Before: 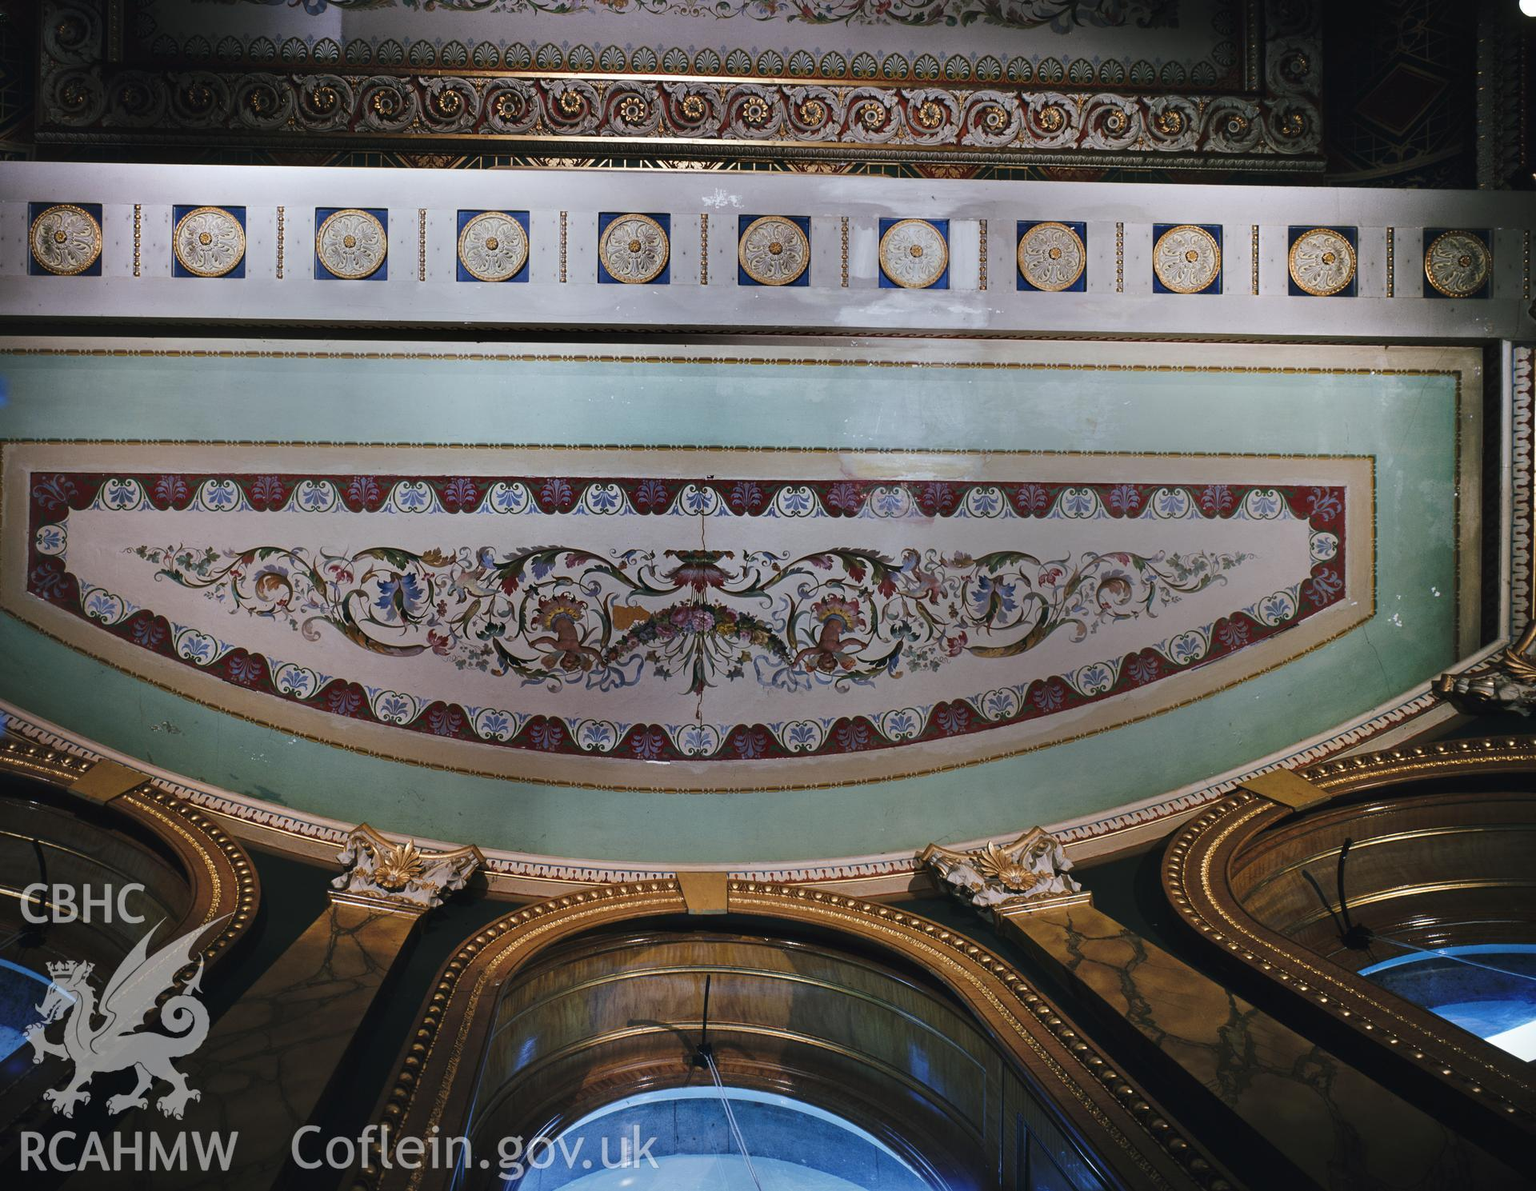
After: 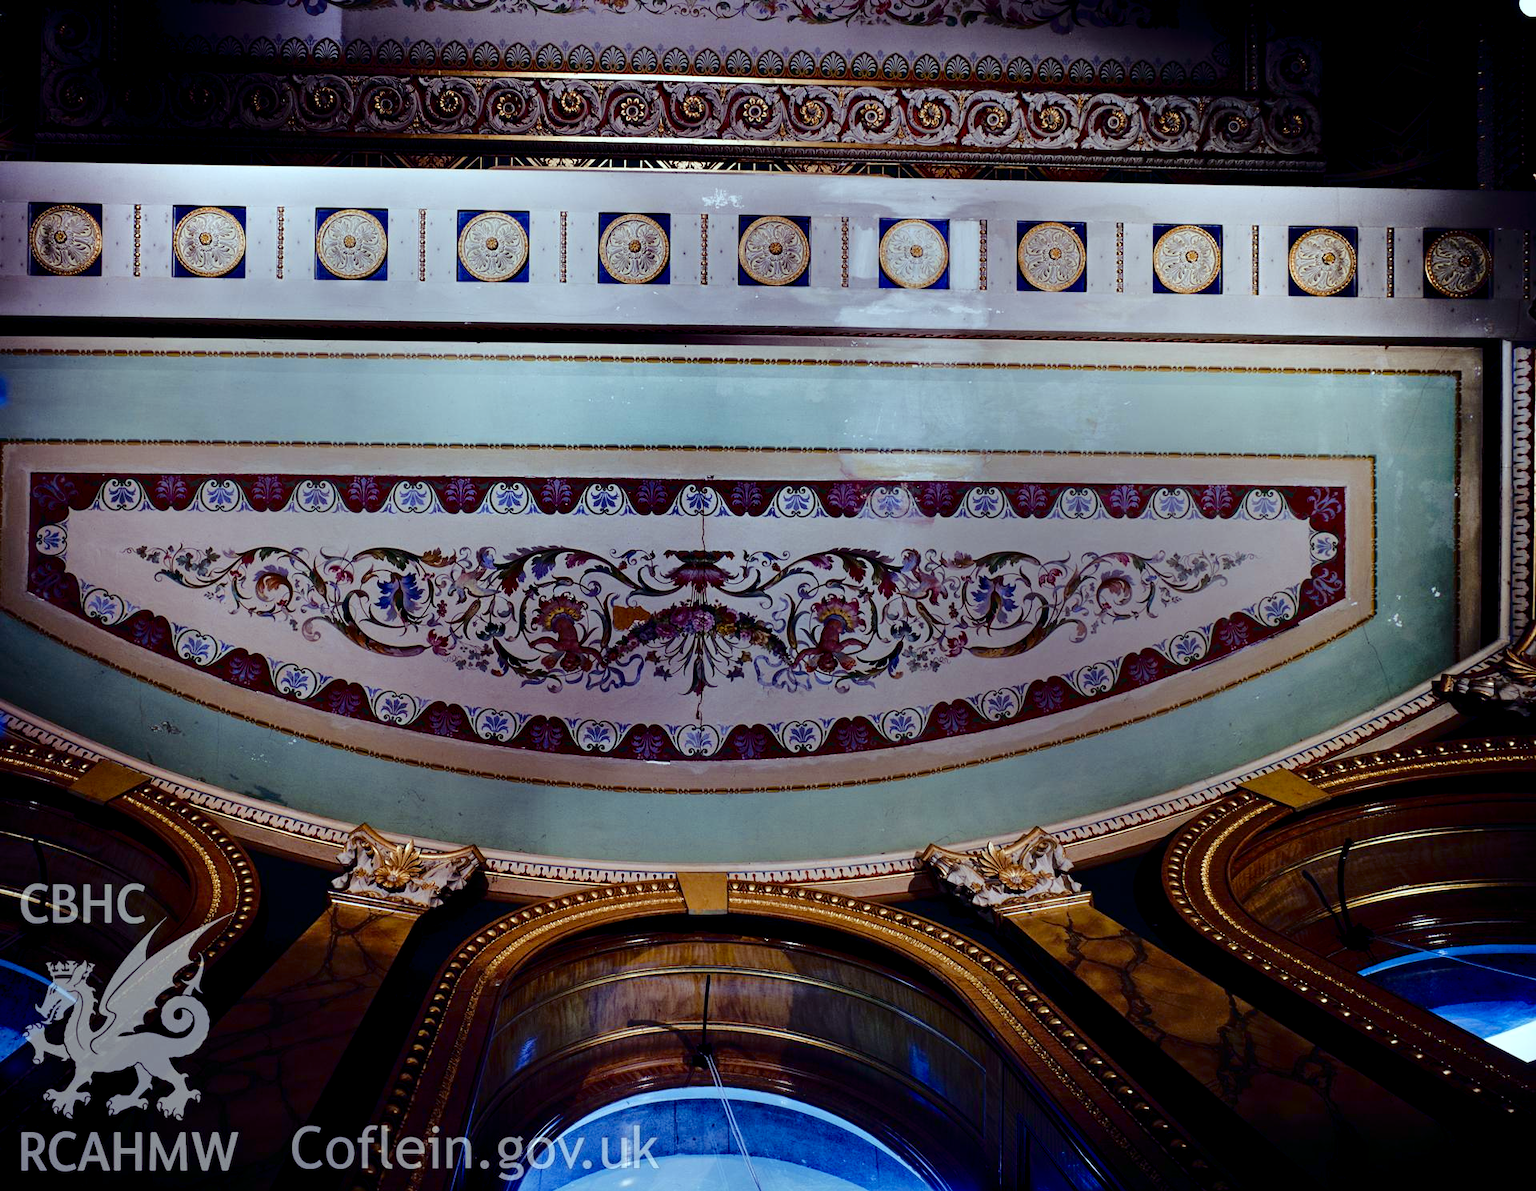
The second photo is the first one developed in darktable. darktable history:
tone equalizer: on, module defaults
color calibration: illuminant F (fluorescent), F source F9 (Cool White Deluxe 4150 K) – high CRI, x 0.374, y 0.373, temperature 4158.34 K
fill light: exposure -2 EV, width 8.6
color balance rgb: shadows lift › luminance -21.66%, shadows lift › chroma 8.98%, shadows lift › hue 283.37°, power › chroma 1.05%, power › hue 25.59°, highlights gain › luminance 6.08%, highlights gain › chroma 2.55%, highlights gain › hue 90°, global offset › luminance -0.87%, perceptual saturation grading › global saturation 25%, perceptual saturation grading › highlights -28.39%, perceptual saturation grading › shadows 33.98%
